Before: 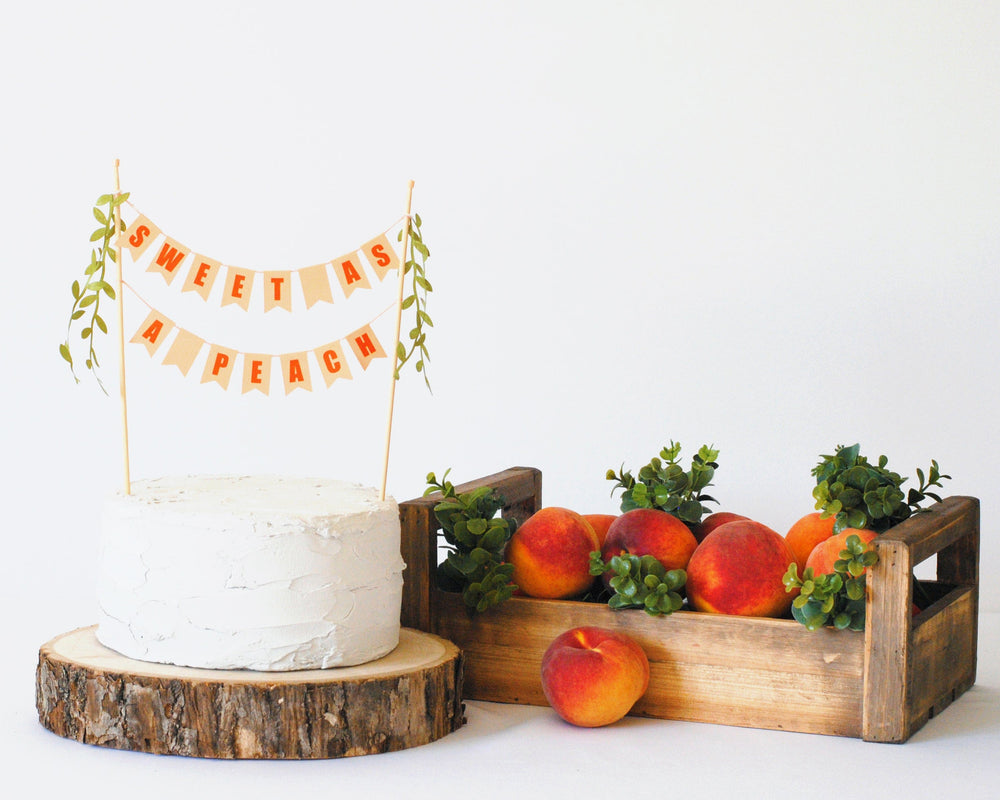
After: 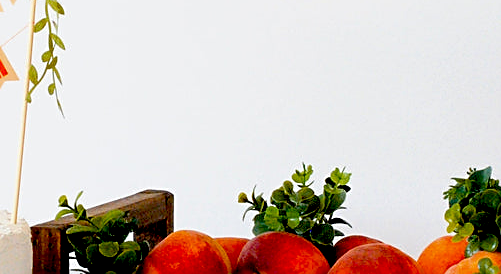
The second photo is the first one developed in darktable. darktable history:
exposure: black level correction 0.048, exposure 0.013 EV, compensate highlight preservation false
sharpen: on, module defaults
crop: left 36.832%, top 34.635%, right 13.002%, bottom 31.089%
